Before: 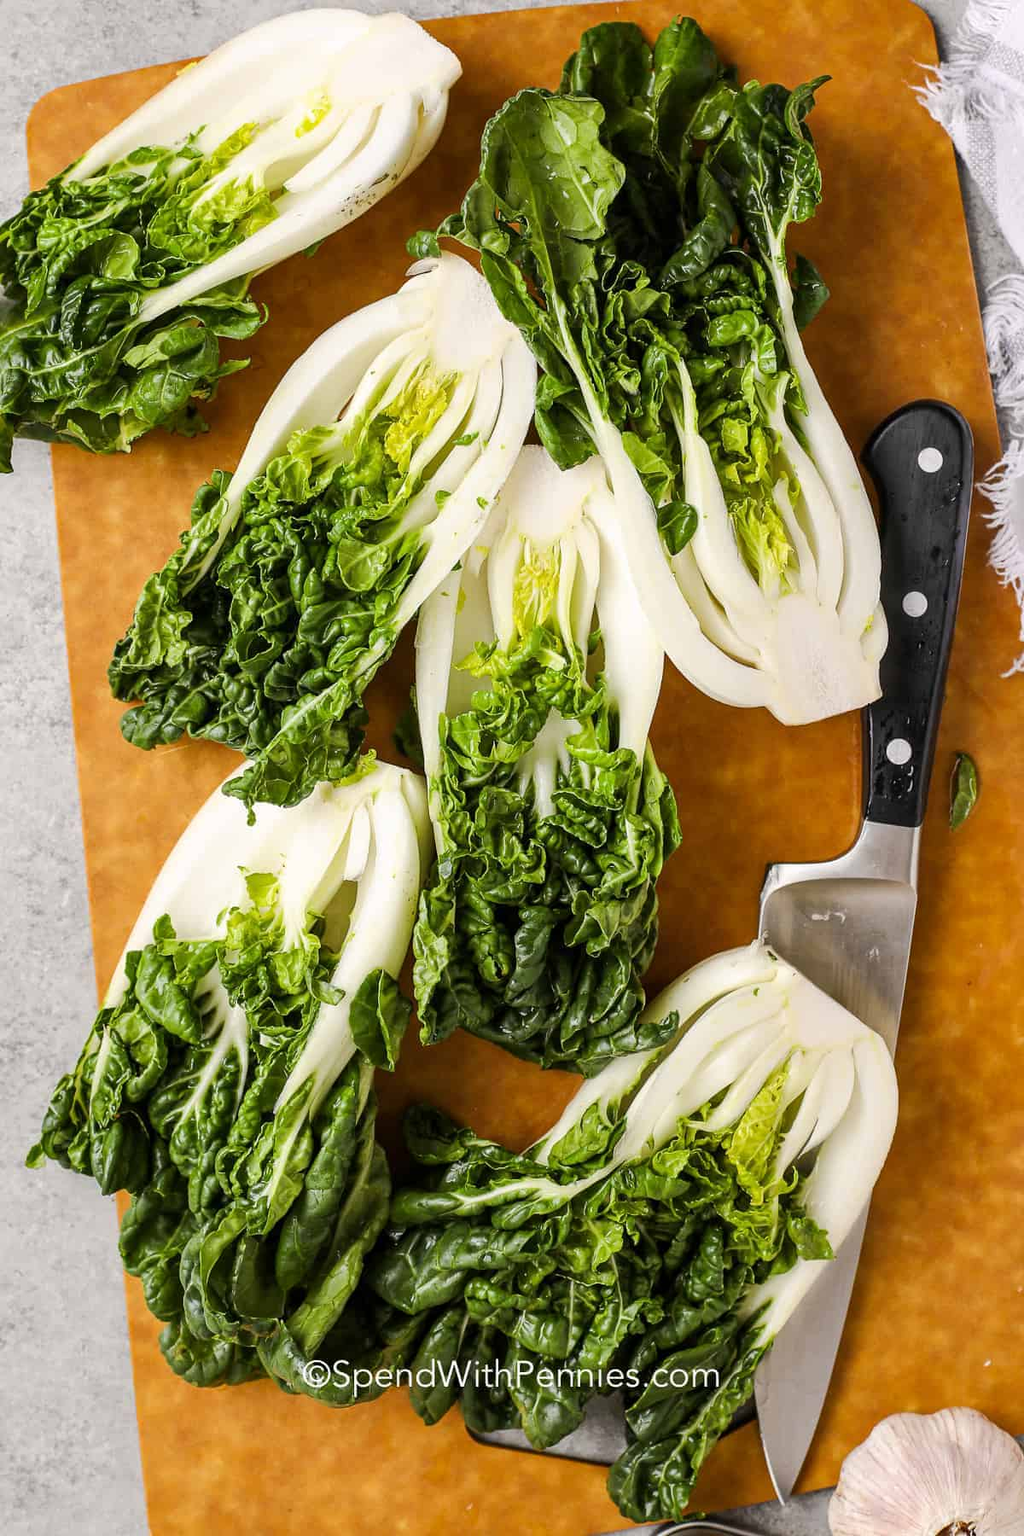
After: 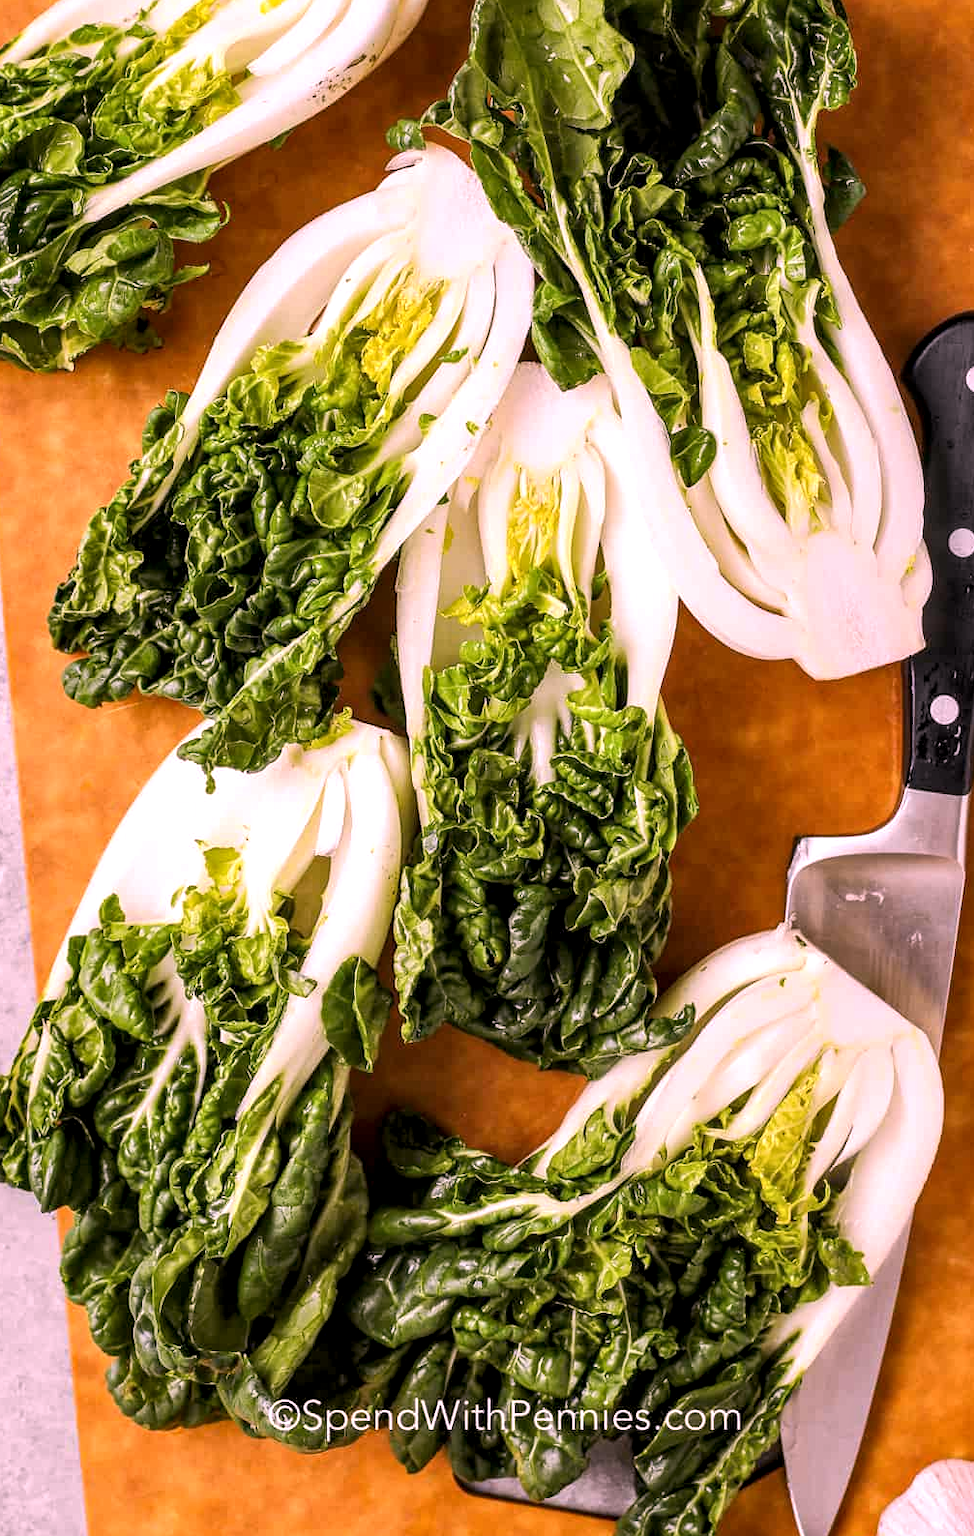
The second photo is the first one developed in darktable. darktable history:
white balance: red 1.188, blue 1.11
crop: left 6.446%, top 8.188%, right 9.538%, bottom 3.548%
local contrast: highlights 83%, shadows 81%
